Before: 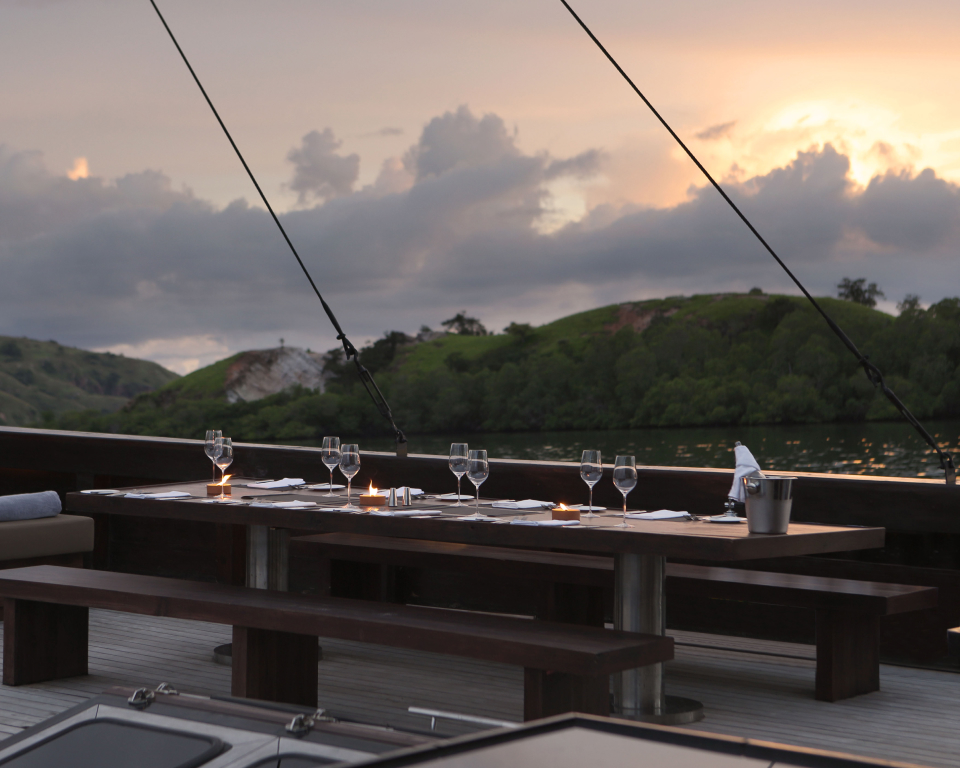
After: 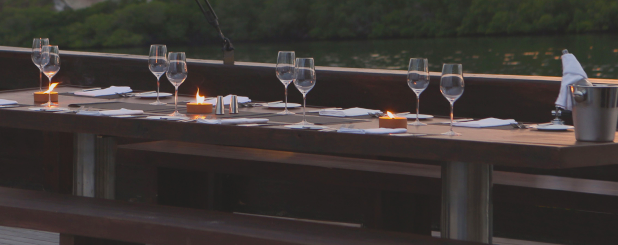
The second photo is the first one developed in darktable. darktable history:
crop: left 18.091%, top 51.13%, right 17.525%, bottom 16.85%
contrast brightness saturation: contrast -0.19, saturation 0.19
